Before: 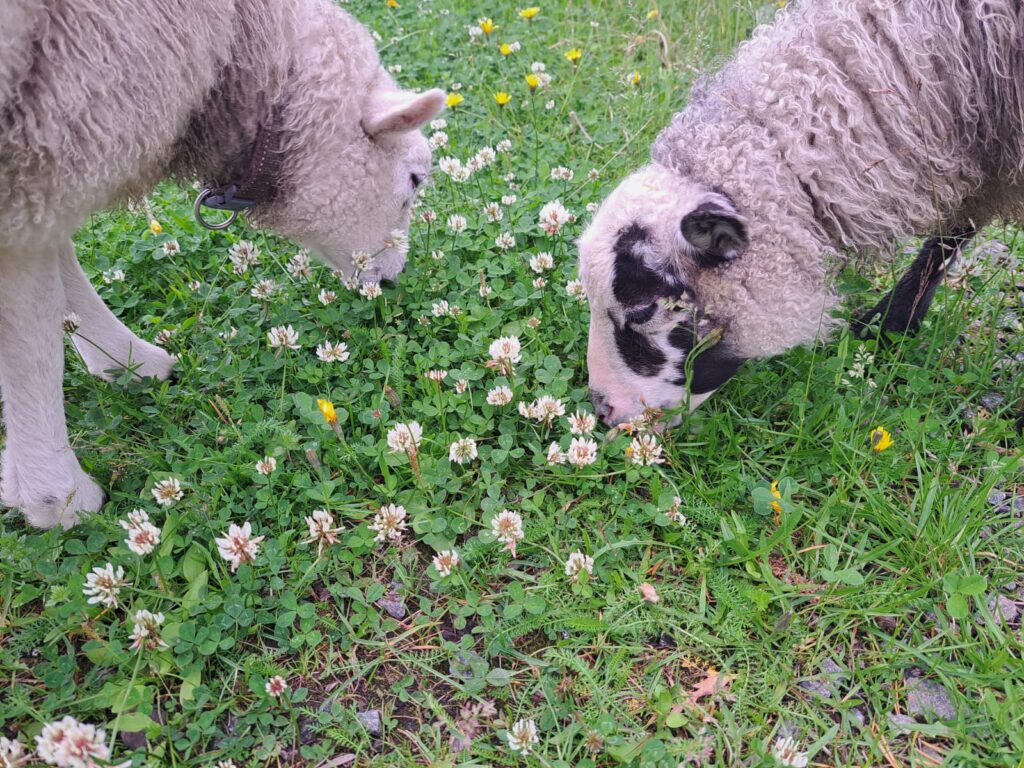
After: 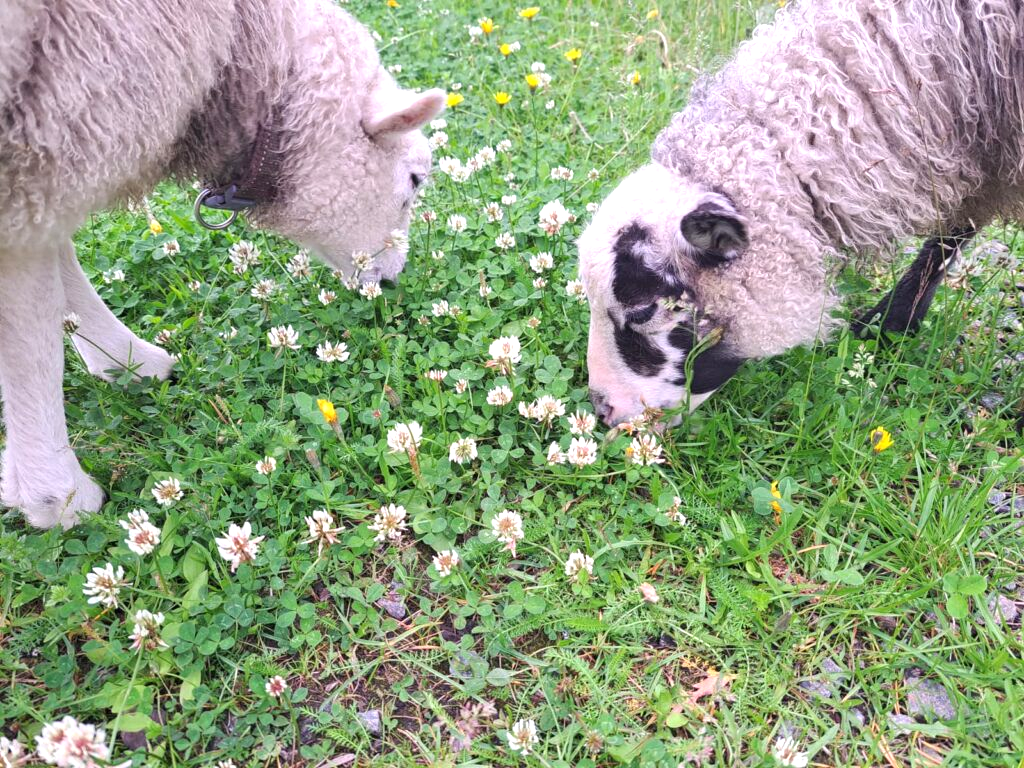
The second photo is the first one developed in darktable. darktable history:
exposure: exposure 0.629 EV, compensate highlight preservation false
